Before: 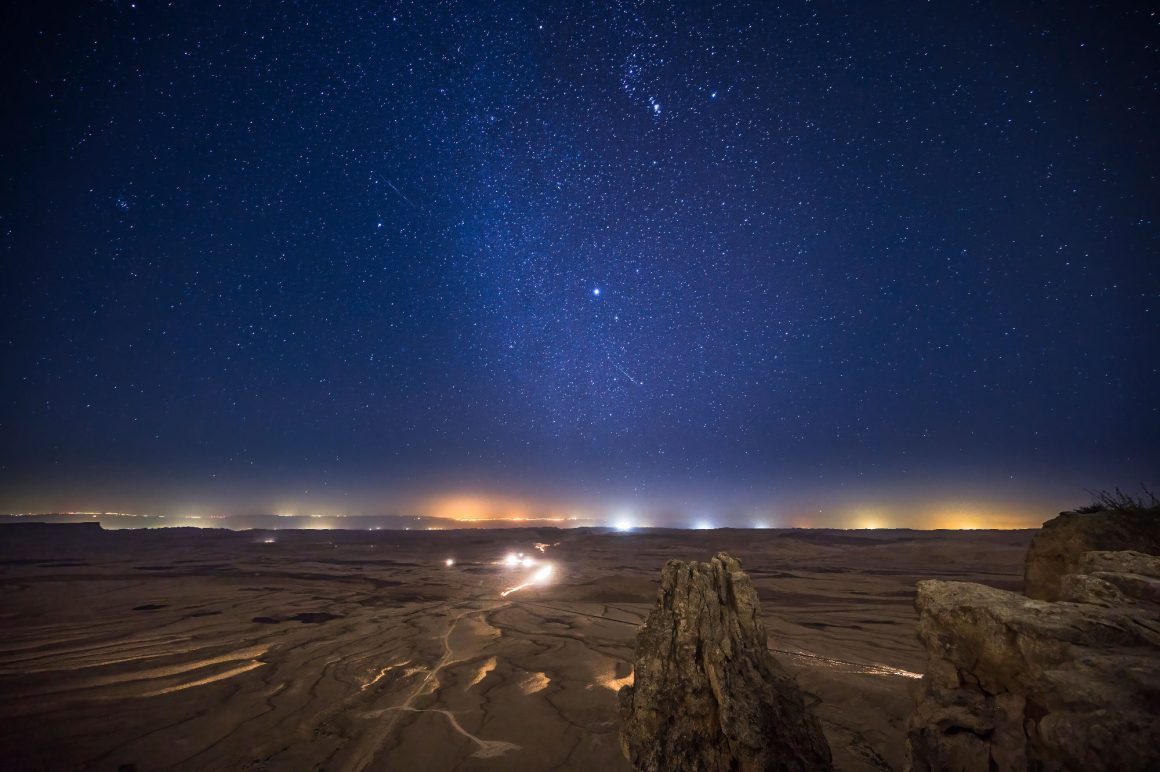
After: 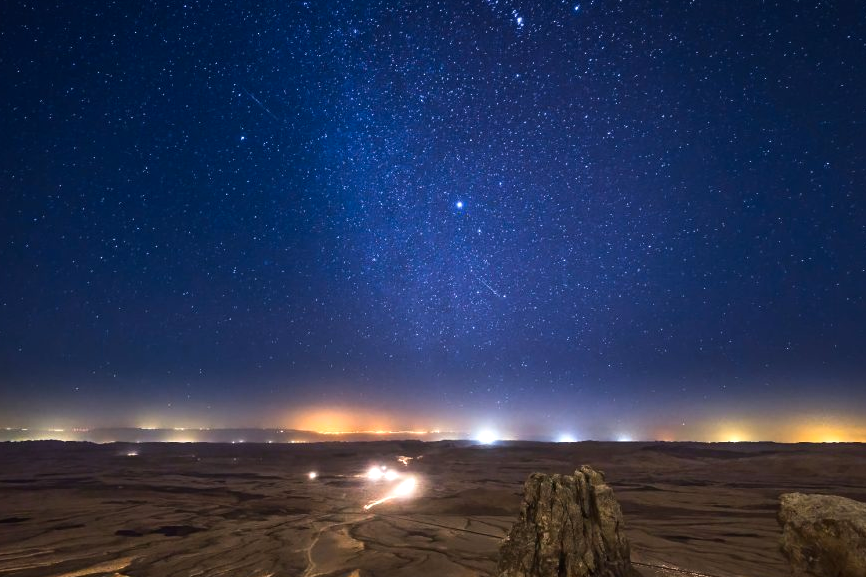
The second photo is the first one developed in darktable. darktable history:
crop and rotate: left 11.831%, top 11.346%, right 13.429%, bottom 13.899%
tone equalizer: -8 EV -0.417 EV, -7 EV -0.389 EV, -6 EV -0.333 EV, -5 EV -0.222 EV, -3 EV 0.222 EV, -2 EV 0.333 EV, -1 EV 0.389 EV, +0 EV 0.417 EV, edges refinement/feathering 500, mask exposure compensation -1.57 EV, preserve details no
color correction: saturation 1.11
